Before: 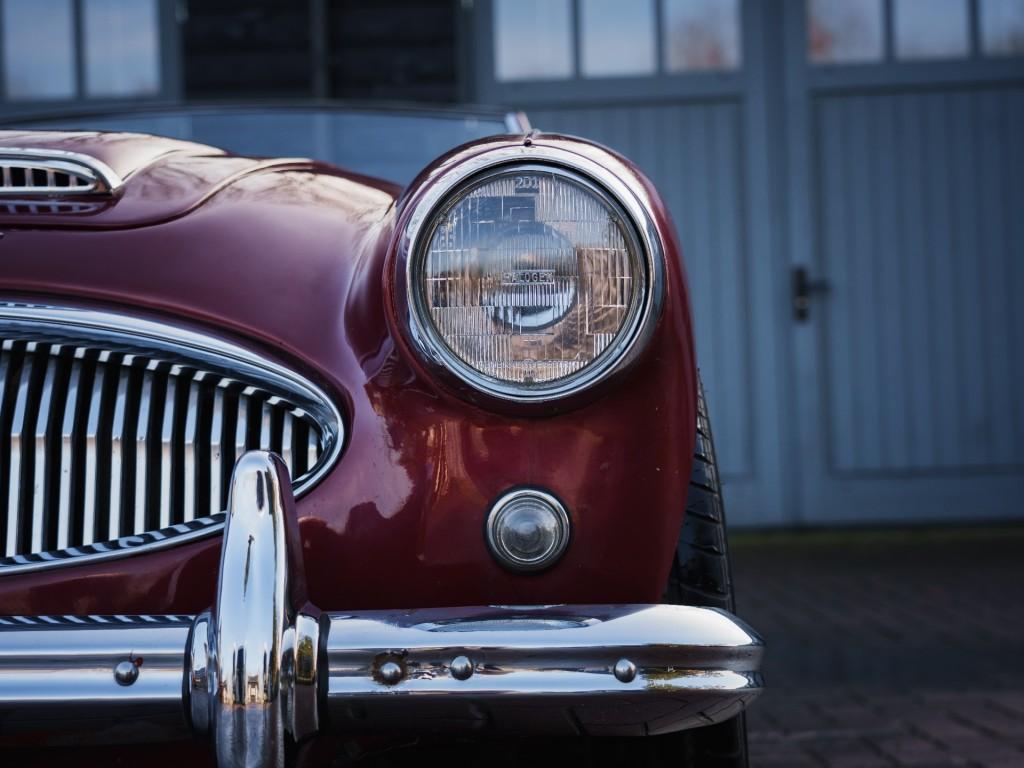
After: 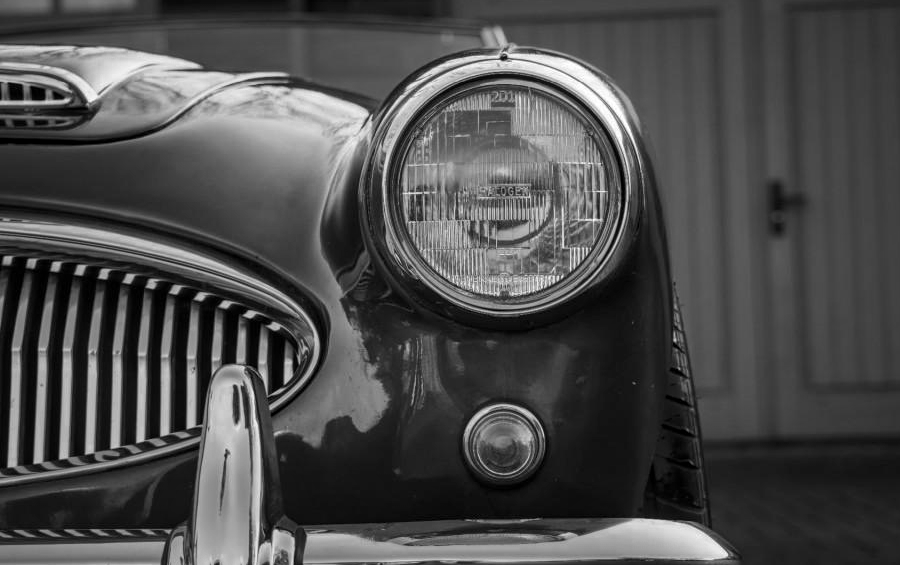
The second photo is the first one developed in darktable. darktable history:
crop and rotate: left 2.425%, top 11.305%, right 9.6%, bottom 15.08%
color zones: curves: ch0 [(0.002, 0.593) (0.143, 0.417) (0.285, 0.541) (0.455, 0.289) (0.608, 0.327) (0.727, 0.283) (0.869, 0.571) (1, 0.603)]; ch1 [(0, 0) (0.143, 0) (0.286, 0) (0.429, 0) (0.571, 0) (0.714, 0) (0.857, 0)]
local contrast: on, module defaults
